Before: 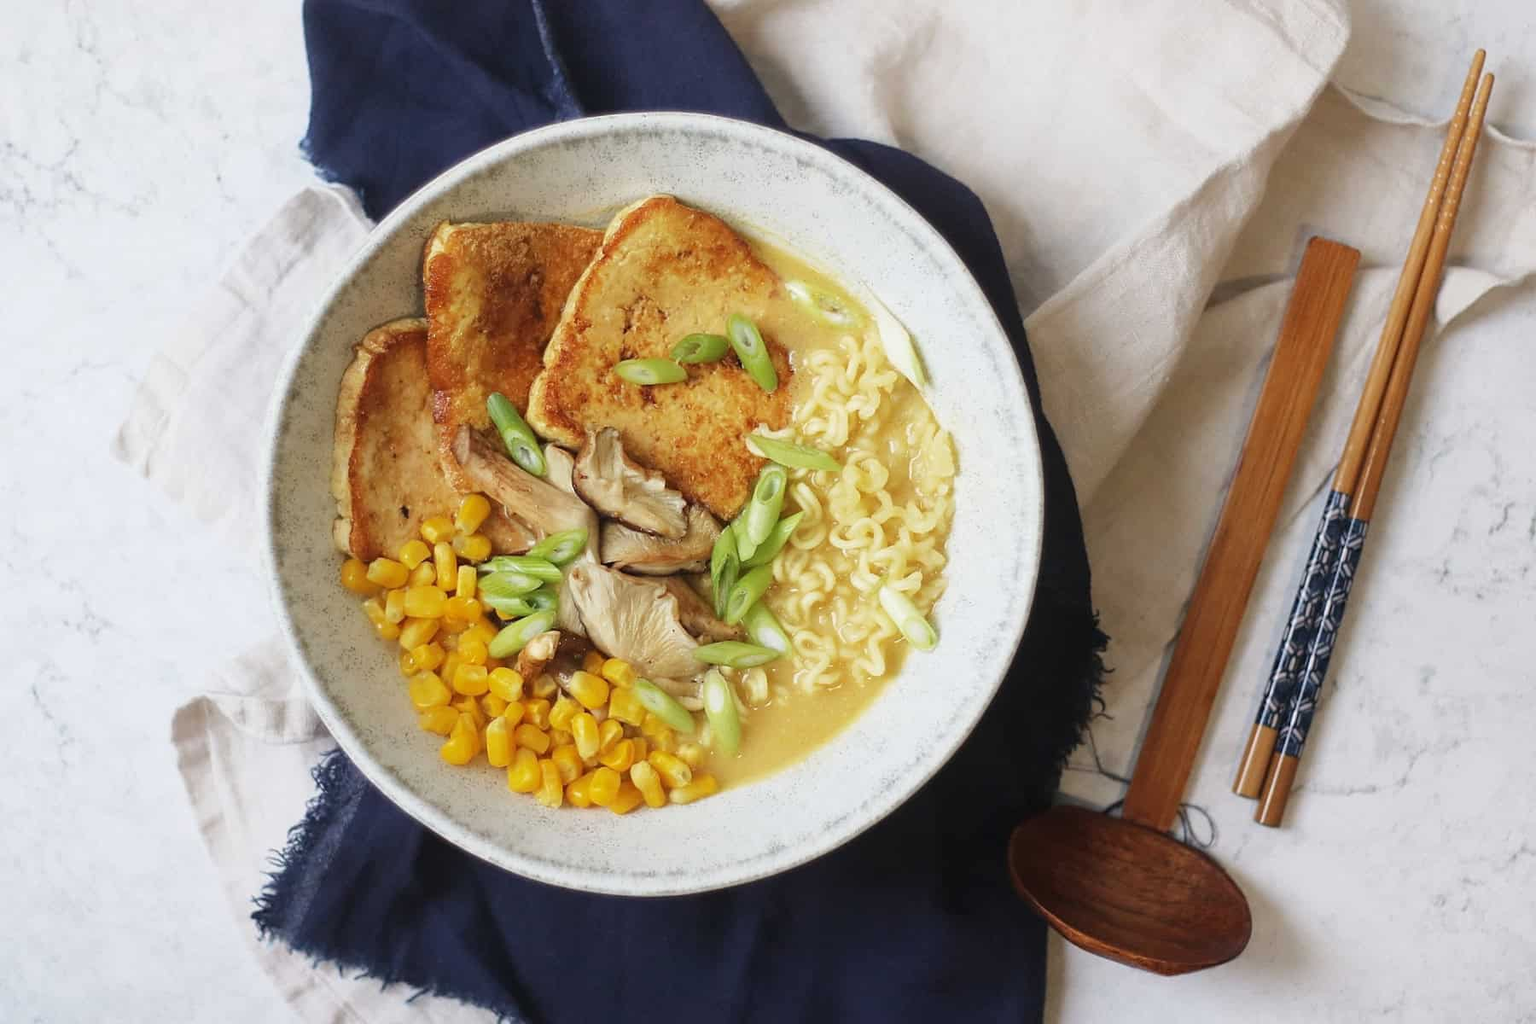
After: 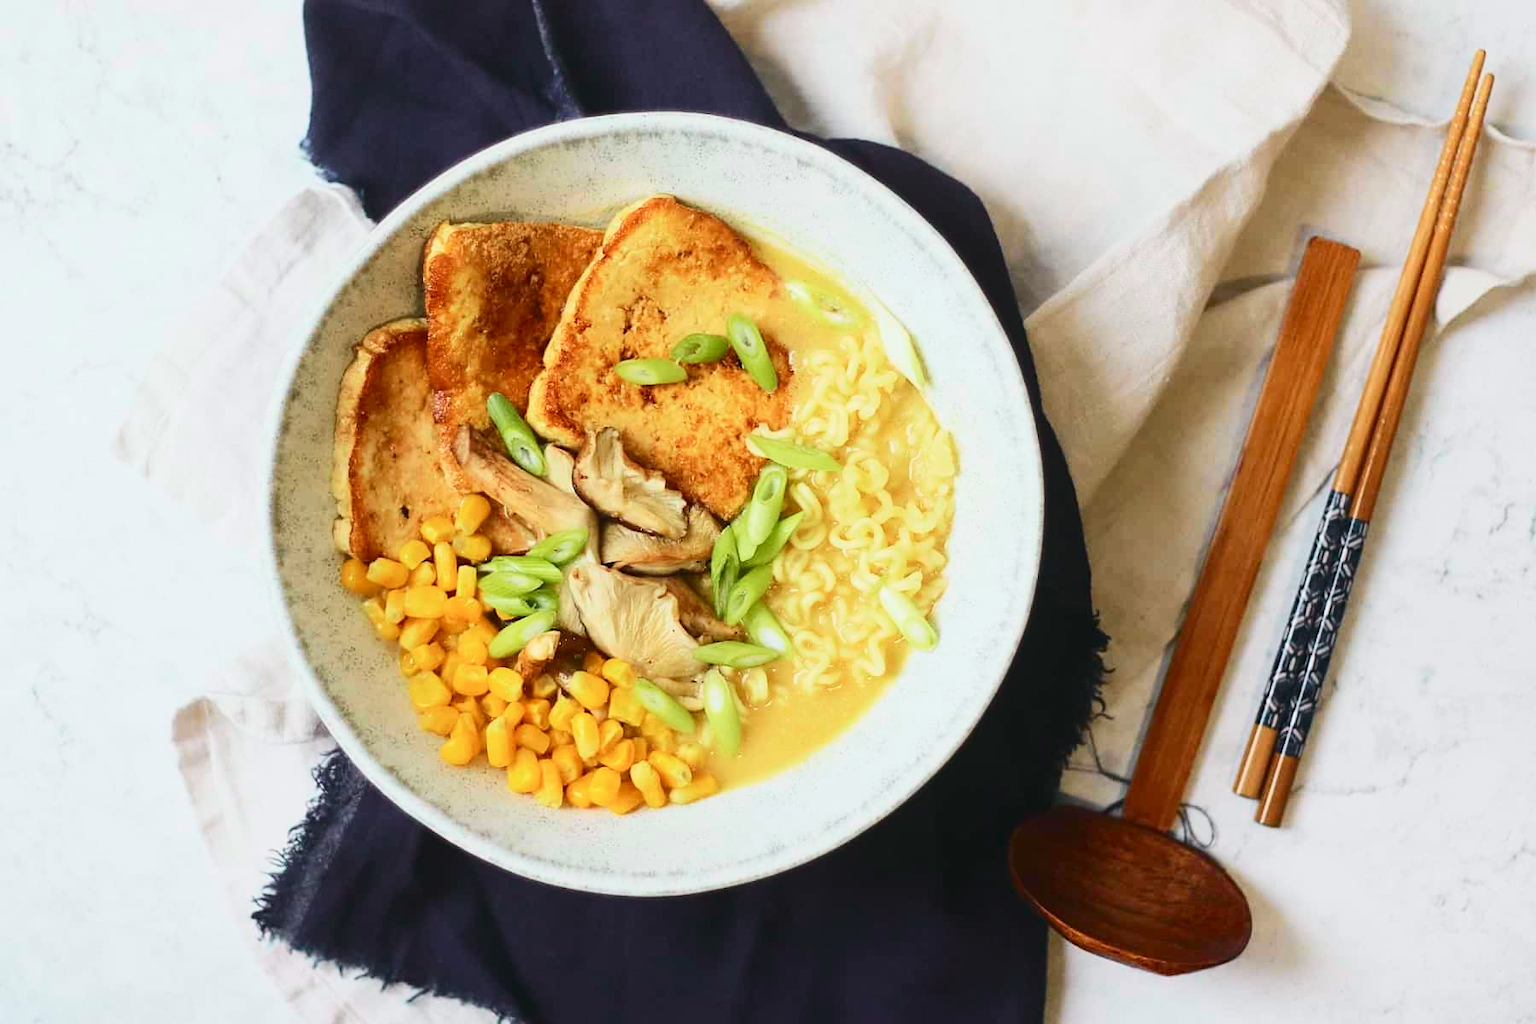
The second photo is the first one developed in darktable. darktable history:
tone curve: curves: ch0 [(0, 0.028) (0.037, 0.05) (0.123, 0.108) (0.19, 0.164) (0.269, 0.247) (0.475, 0.533) (0.595, 0.695) (0.718, 0.823) (0.855, 0.913) (1, 0.982)]; ch1 [(0, 0) (0.243, 0.245) (0.427, 0.41) (0.493, 0.481) (0.505, 0.502) (0.536, 0.545) (0.56, 0.582) (0.611, 0.644) (0.769, 0.807) (1, 1)]; ch2 [(0, 0) (0.249, 0.216) (0.349, 0.321) (0.424, 0.442) (0.476, 0.483) (0.498, 0.499) (0.517, 0.519) (0.532, 0.55) (0.569, 0.608) (0.614, 0.661) (0.706, 0.75) (0.808, 0.809) (0.991, 0.968)], color space Lab, independent channels, preserve colors none
